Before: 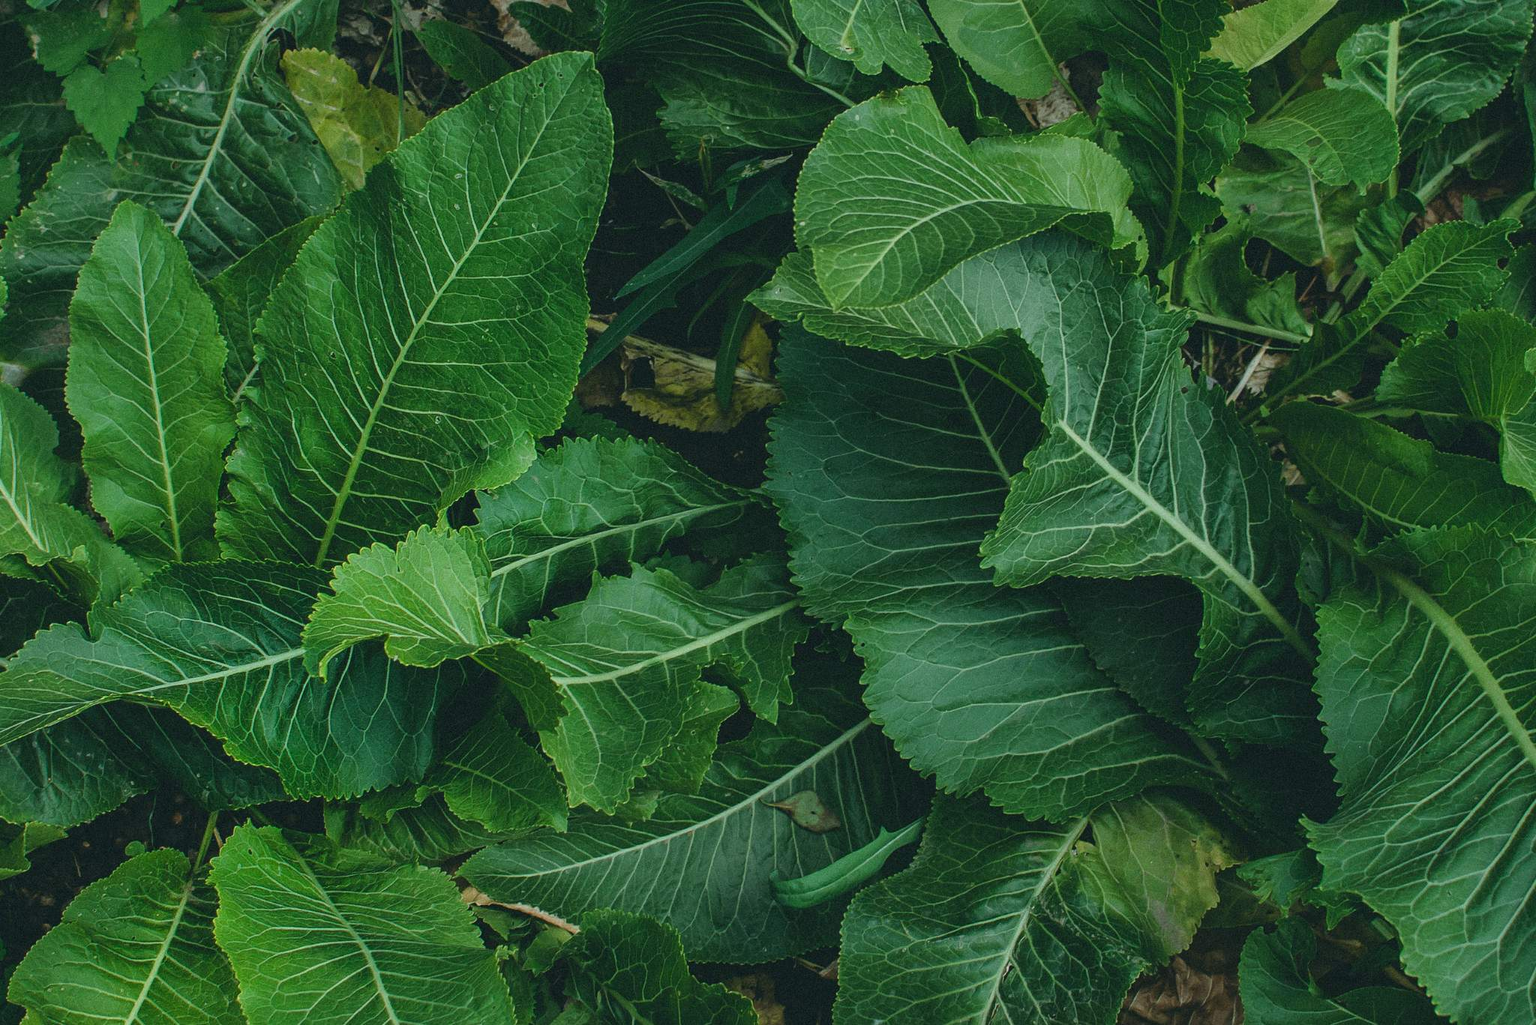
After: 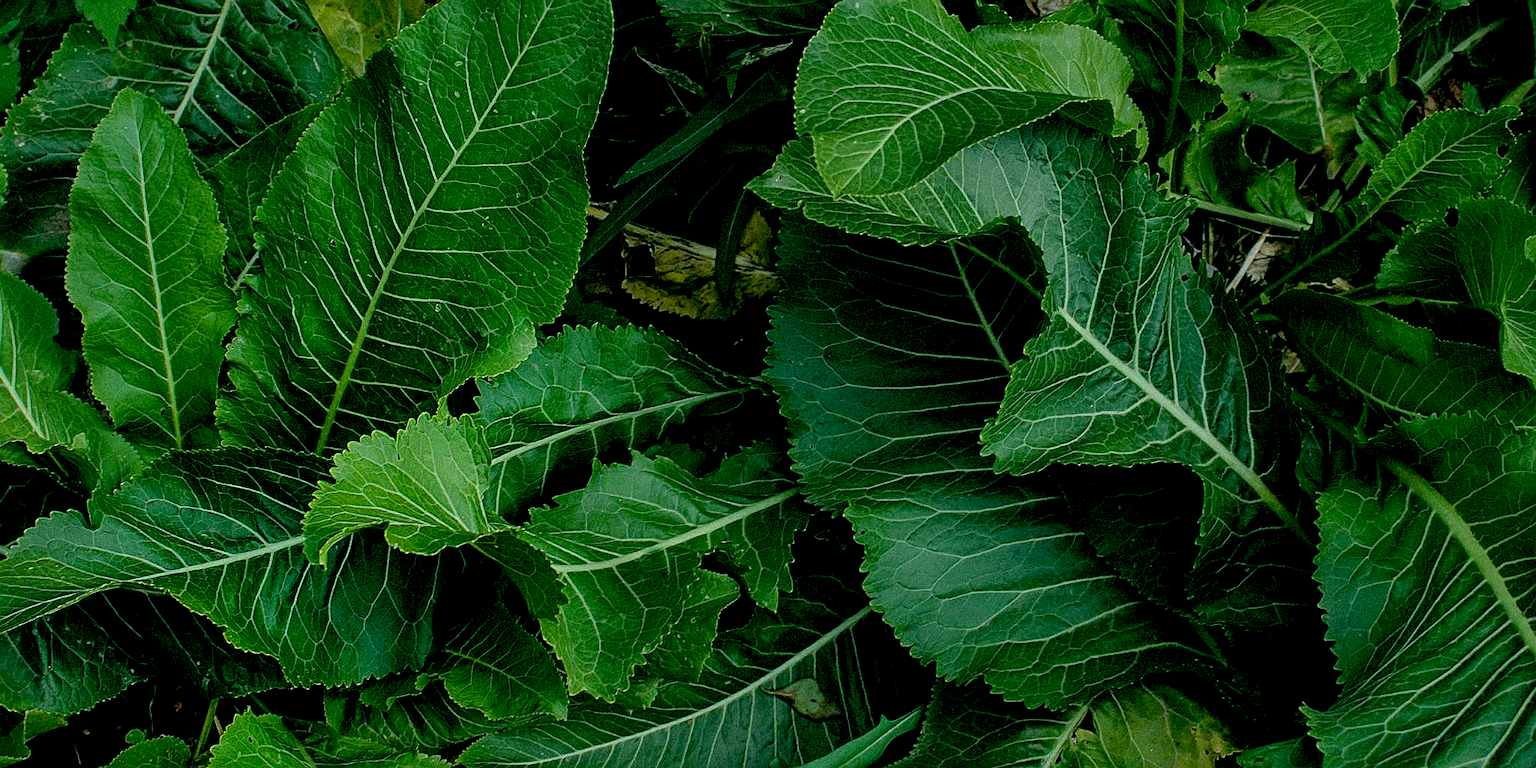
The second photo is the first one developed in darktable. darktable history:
exposure: black level correction 0.029, exposure -0.073 EV, compensate highlight preservation false
crop: top 11.038%, bottom 13.962%
sharpen: on, module defaults
